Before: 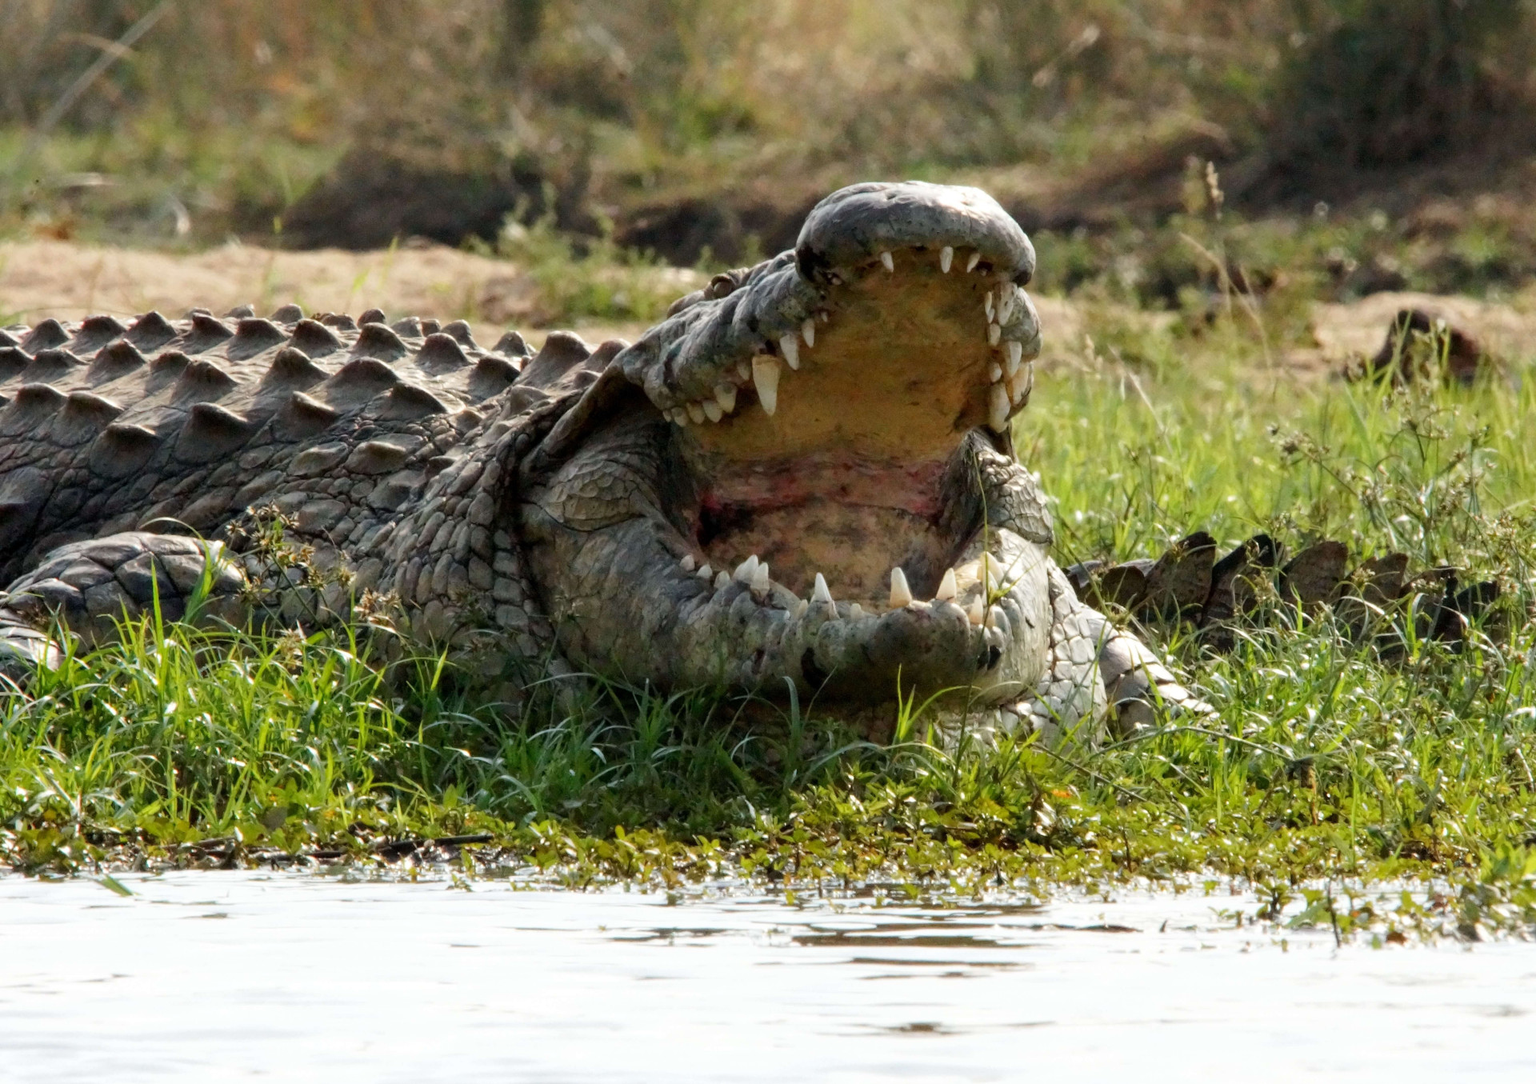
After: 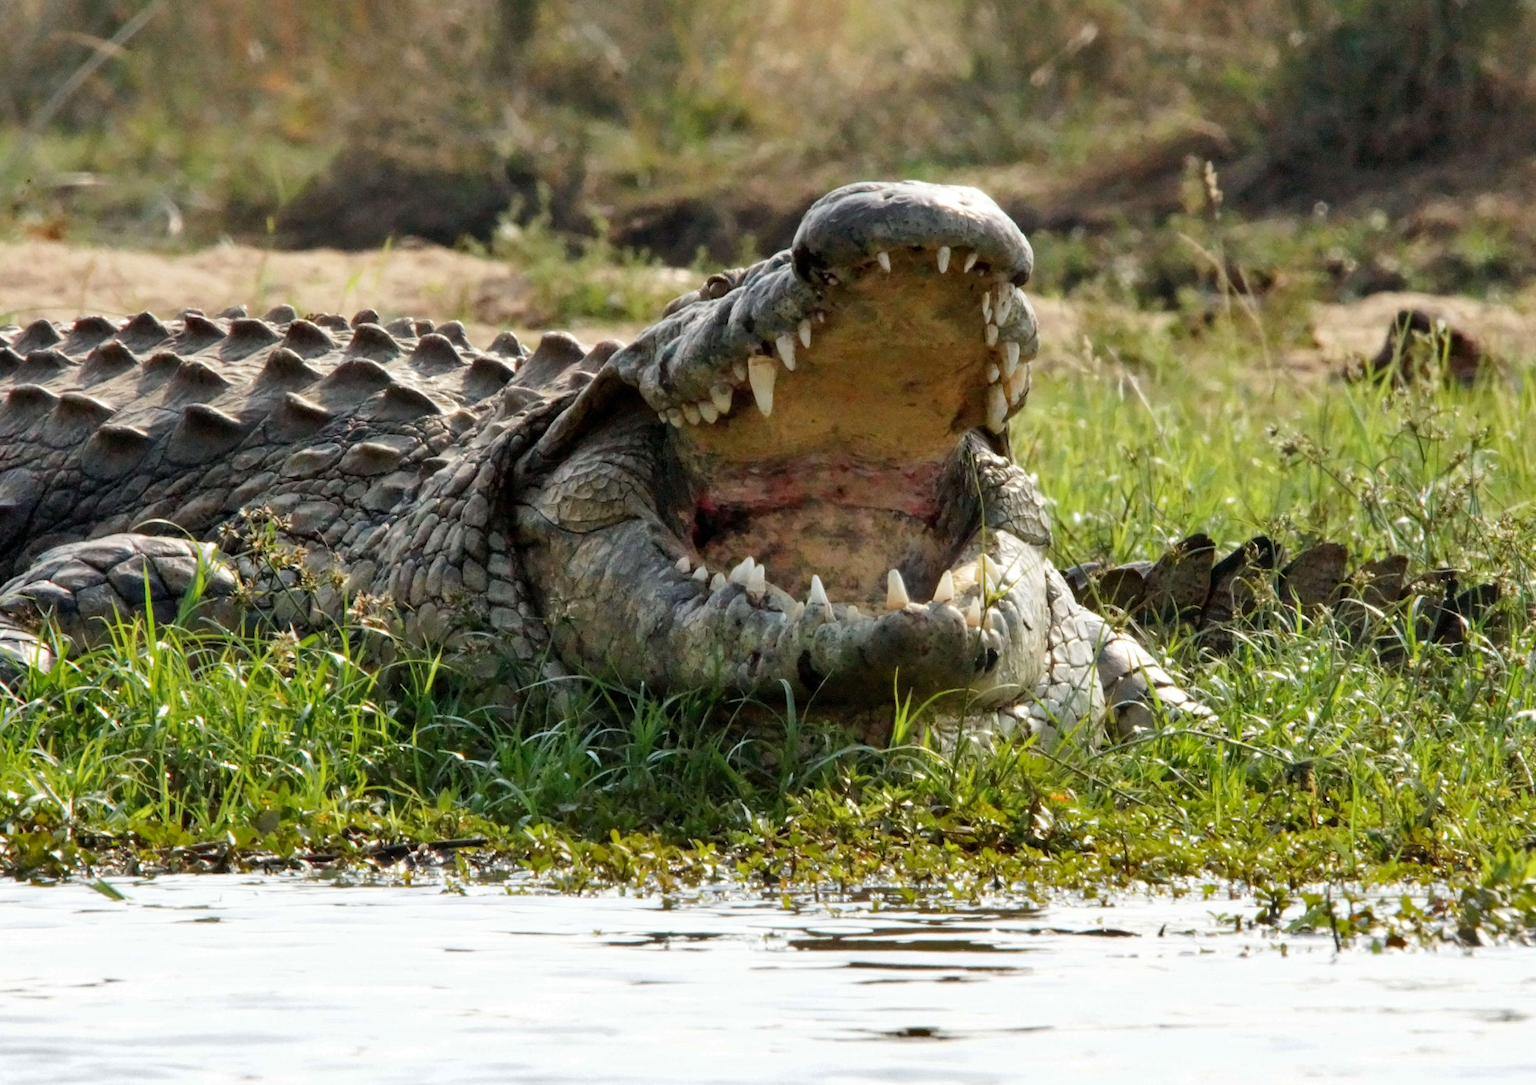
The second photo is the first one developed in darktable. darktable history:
white balance: red 1, blue 1
crop and rotate: left 0.614%, top 0.179%, bottom 0.309%
shadows and highlights: soften with gaussian
